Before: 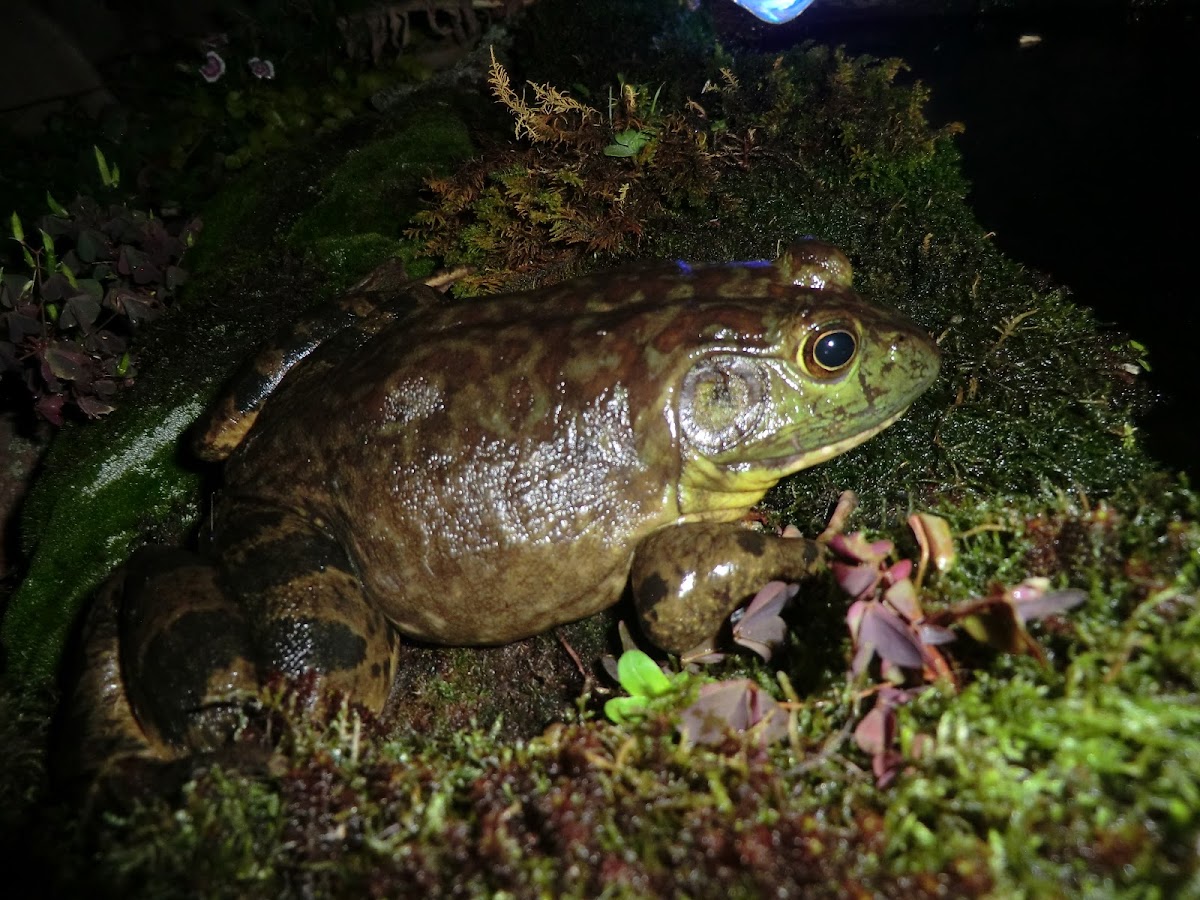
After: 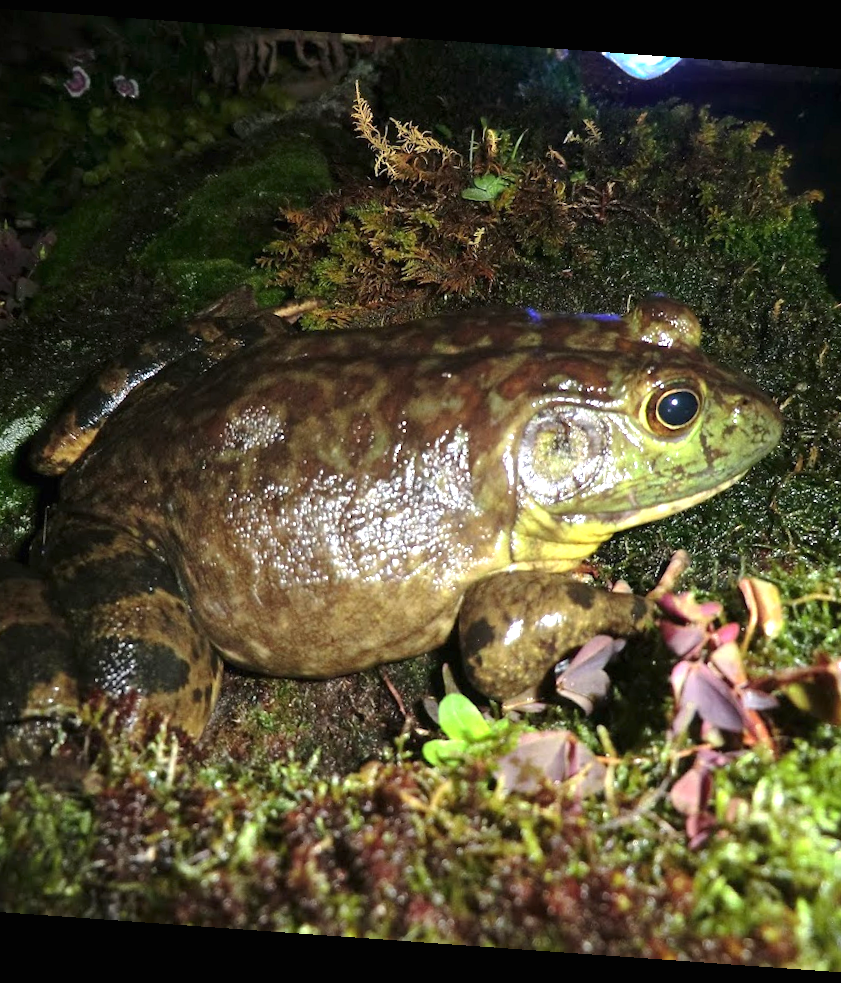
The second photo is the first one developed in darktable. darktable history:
rotate and perspective: rotation 4.1°, automatic cropping off
color balance: mode lift, gamma, gain (sRGB)
crop and rotate: left 15.446%, right 17.836%
exposure: black level correction 0, exposure 1 EV, compensate highlight preservation false
